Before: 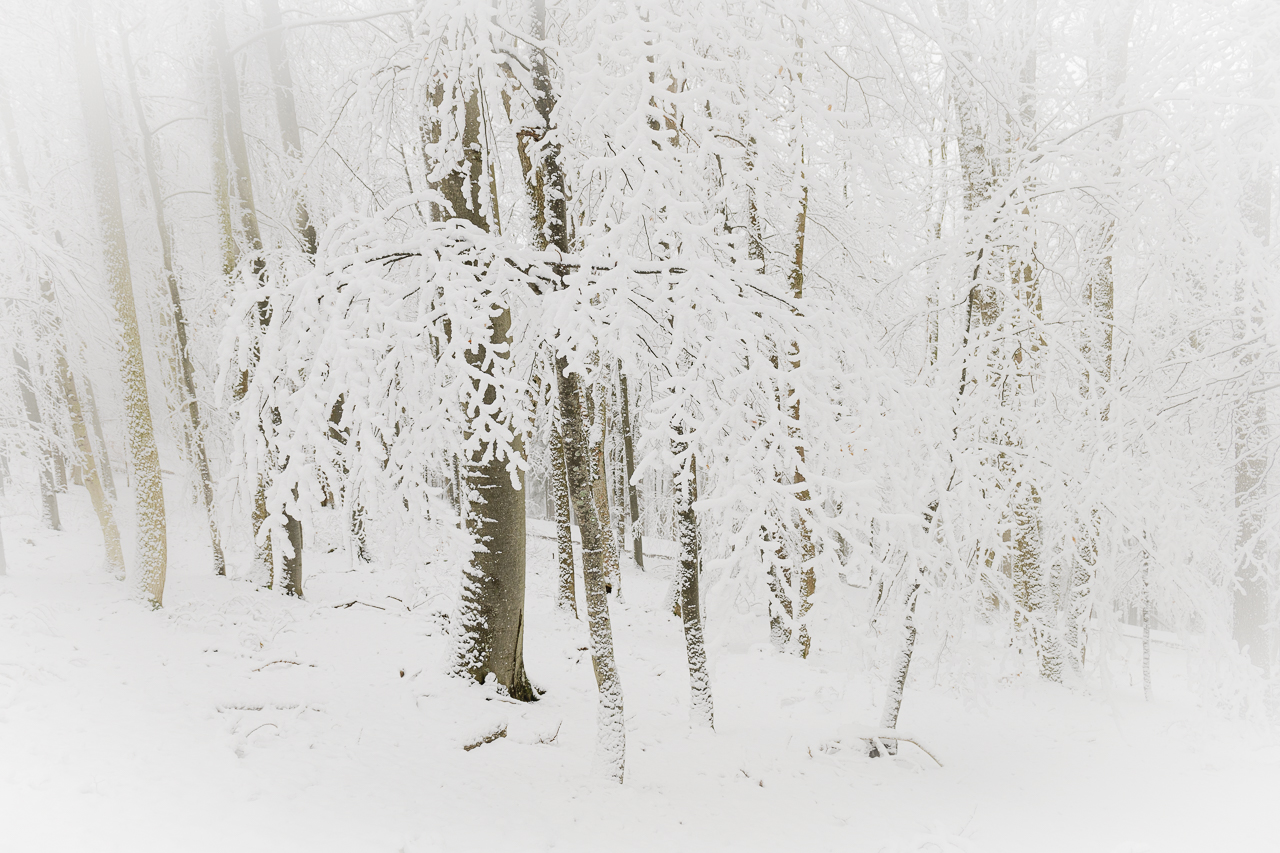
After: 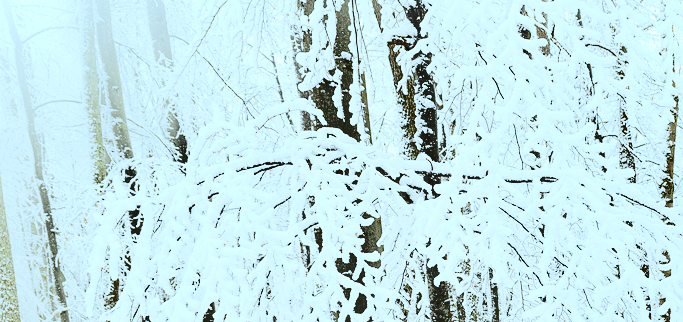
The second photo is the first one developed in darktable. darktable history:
crop: left 10.102%, top 10.674%, right 36.512%, bottom 51.541%
shadows and highlights: shadows 52.98, soften with gaussian
exposure: black level correction 0.002, exposure 0.298 EV, compensate highlight preservation false
color correction: highlights a* -5.84, highlights b* 10.65
contrast brightness saturation: contrast 0.238, brightness 0.089
tone equalizer: edges refinement/feathering 500, mask exposure compensation -1.57 EV, preserve details no
color calibration: x 0.38, y 0.391, temperature 4080.77 K
